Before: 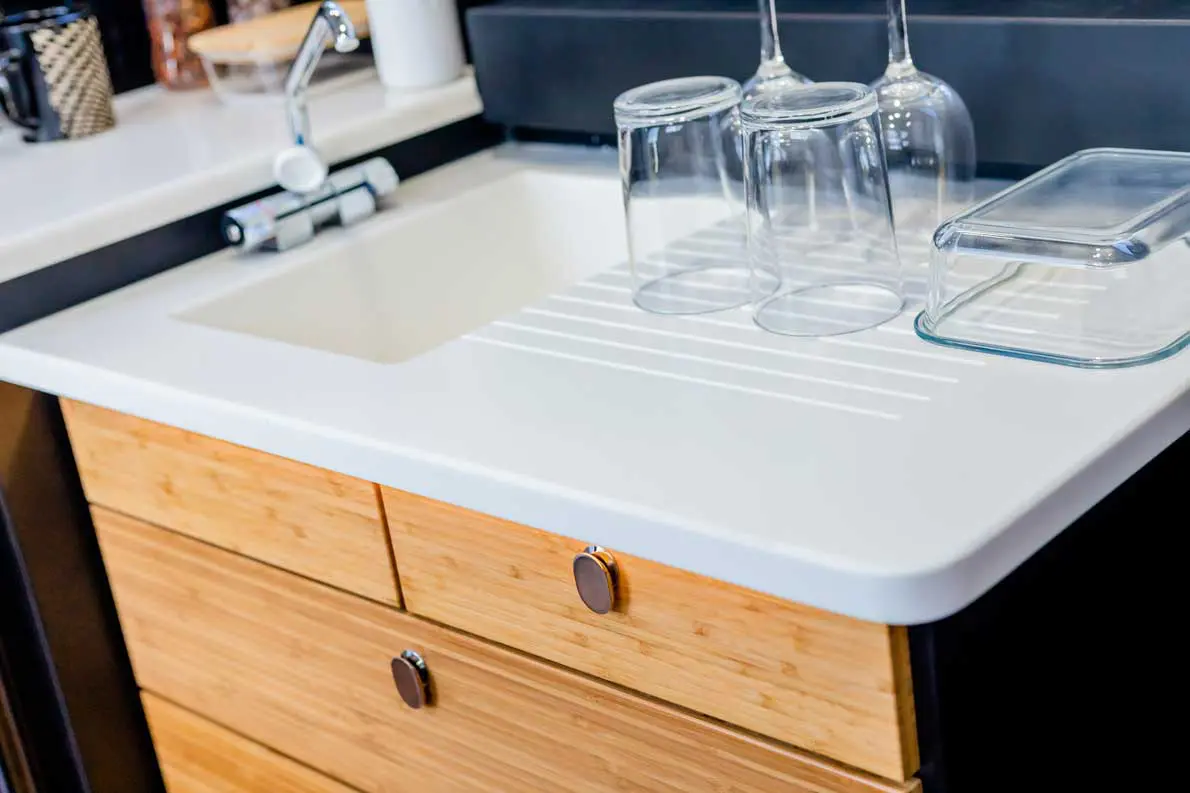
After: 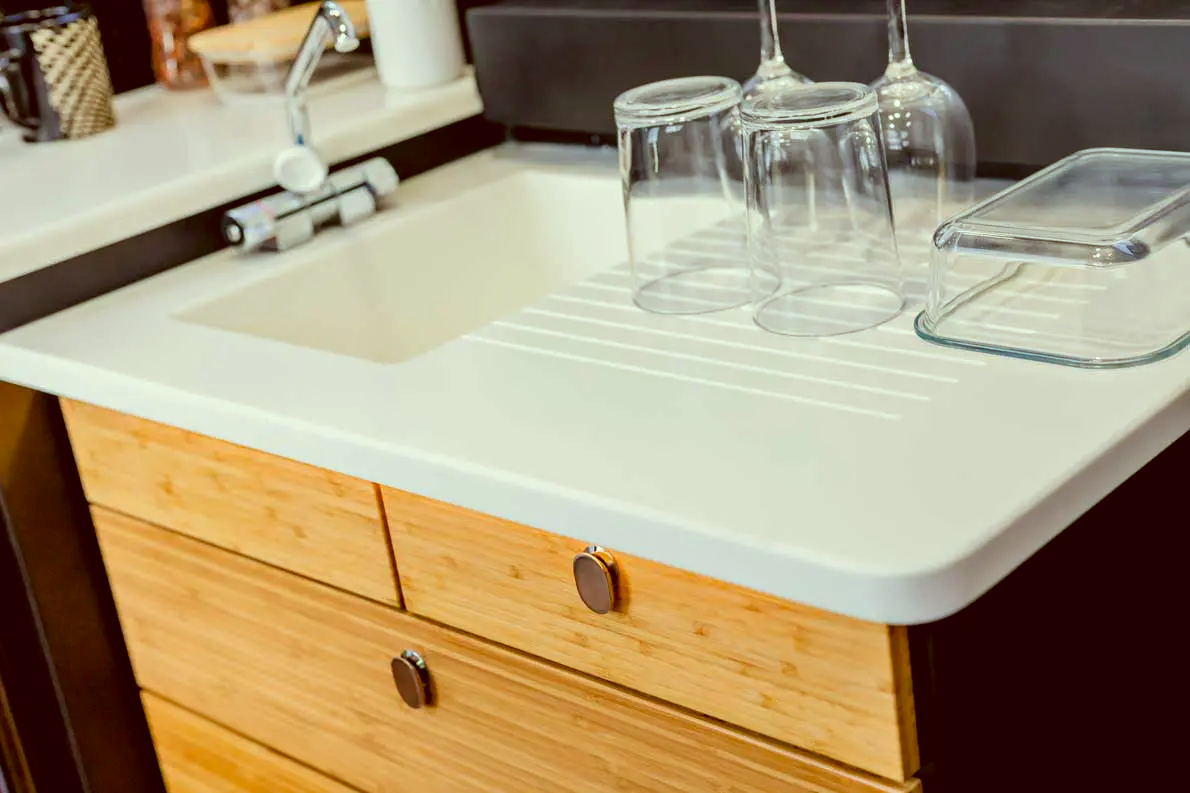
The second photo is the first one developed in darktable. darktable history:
color correction: highlights a* -5.97, highlights b* 9.36, shadows a* 10.56, shadows b* 23.48
